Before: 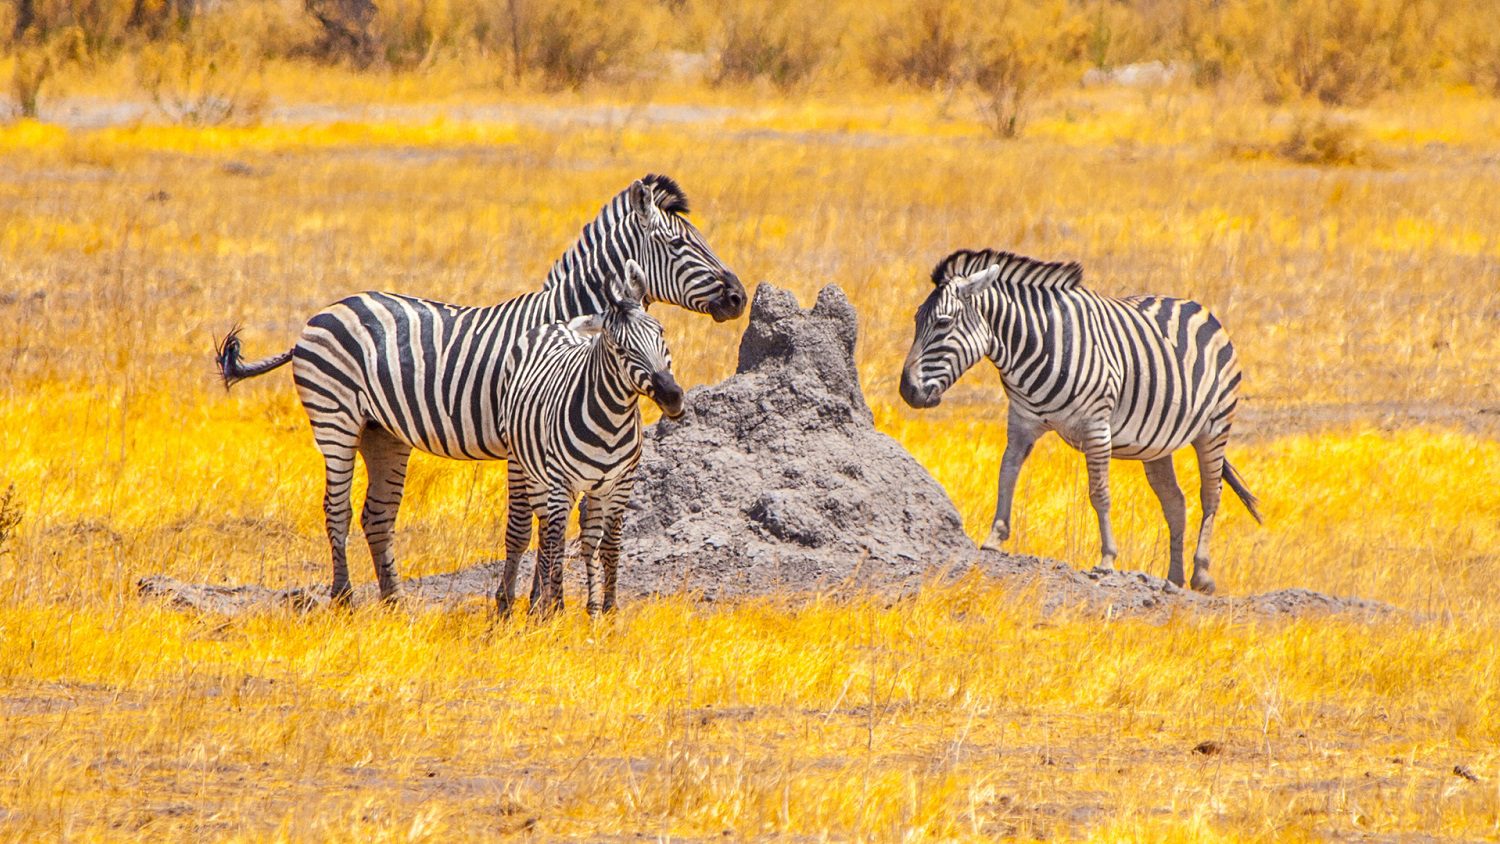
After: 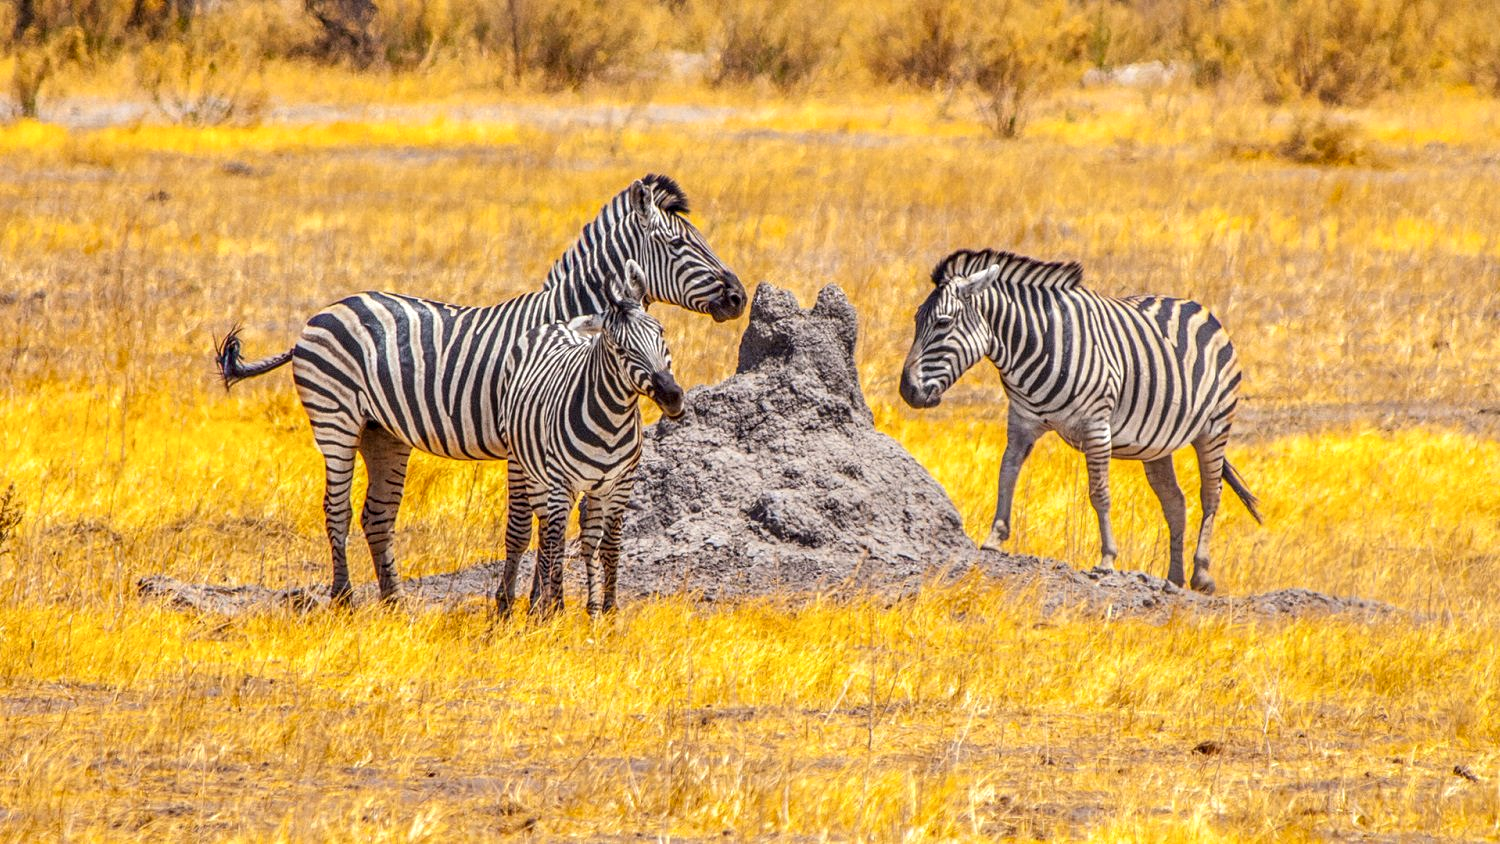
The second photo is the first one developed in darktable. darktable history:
local contrast: highlights 61%, detail 143%, midtone range 0.428
